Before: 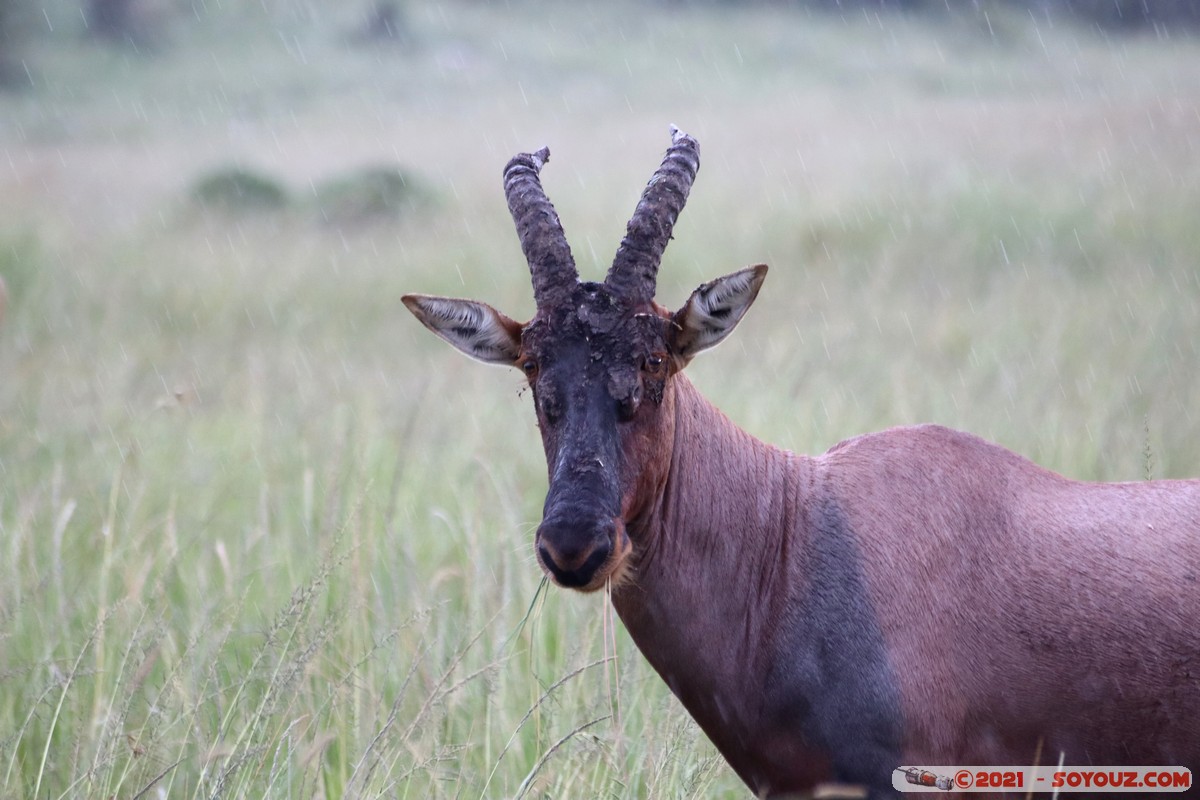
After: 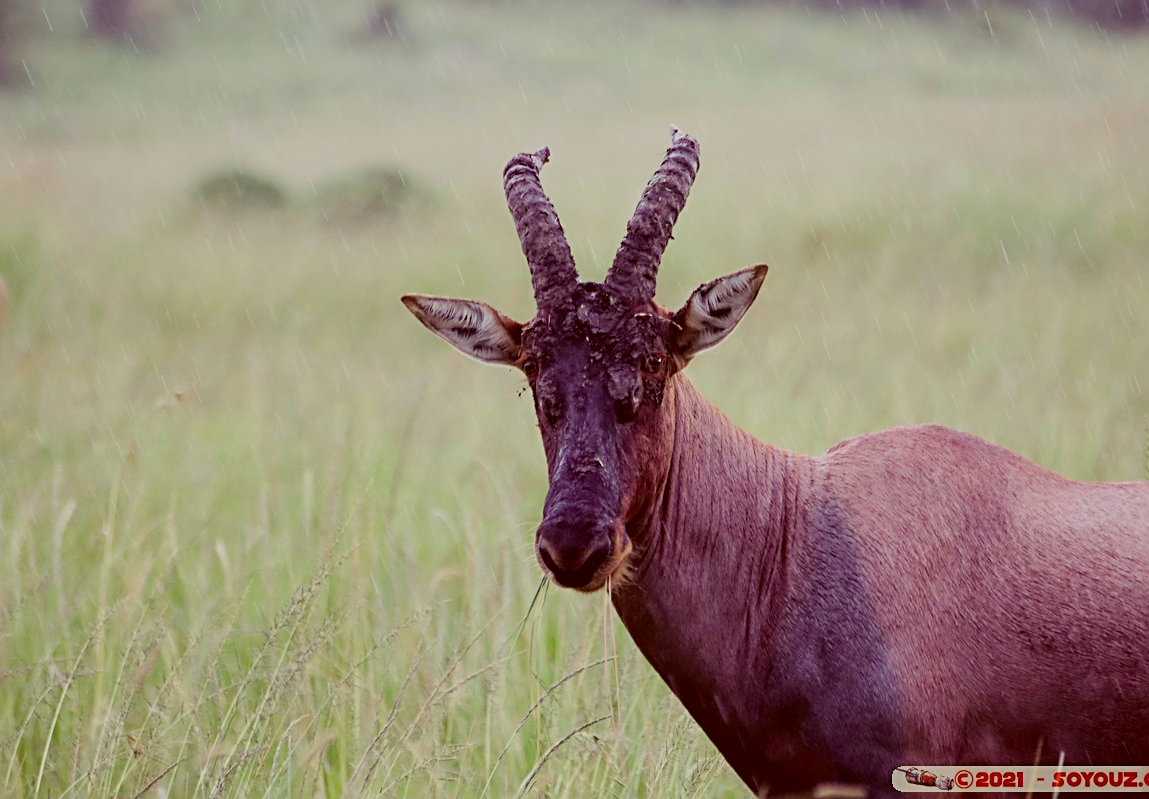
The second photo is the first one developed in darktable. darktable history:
crop: right 4.178%, bottom 0.024%
color correction: highlights a* -5.97, highlights b* 9.57, shadows a* 10.24, shadows b* 23.2
sharpen: radius 2.765
filmic rgb: black relative exposure -7.65 EV, white relative exposure 4.56 EV, hardness 3.61, contrast in shadows safe
color balance rgb: shadows lift › luminance -21.72%, shadows lift › chroma 9.248%, shadows lift › hue 285.82°, perceptual saturation grading › global saturation 25.491%
